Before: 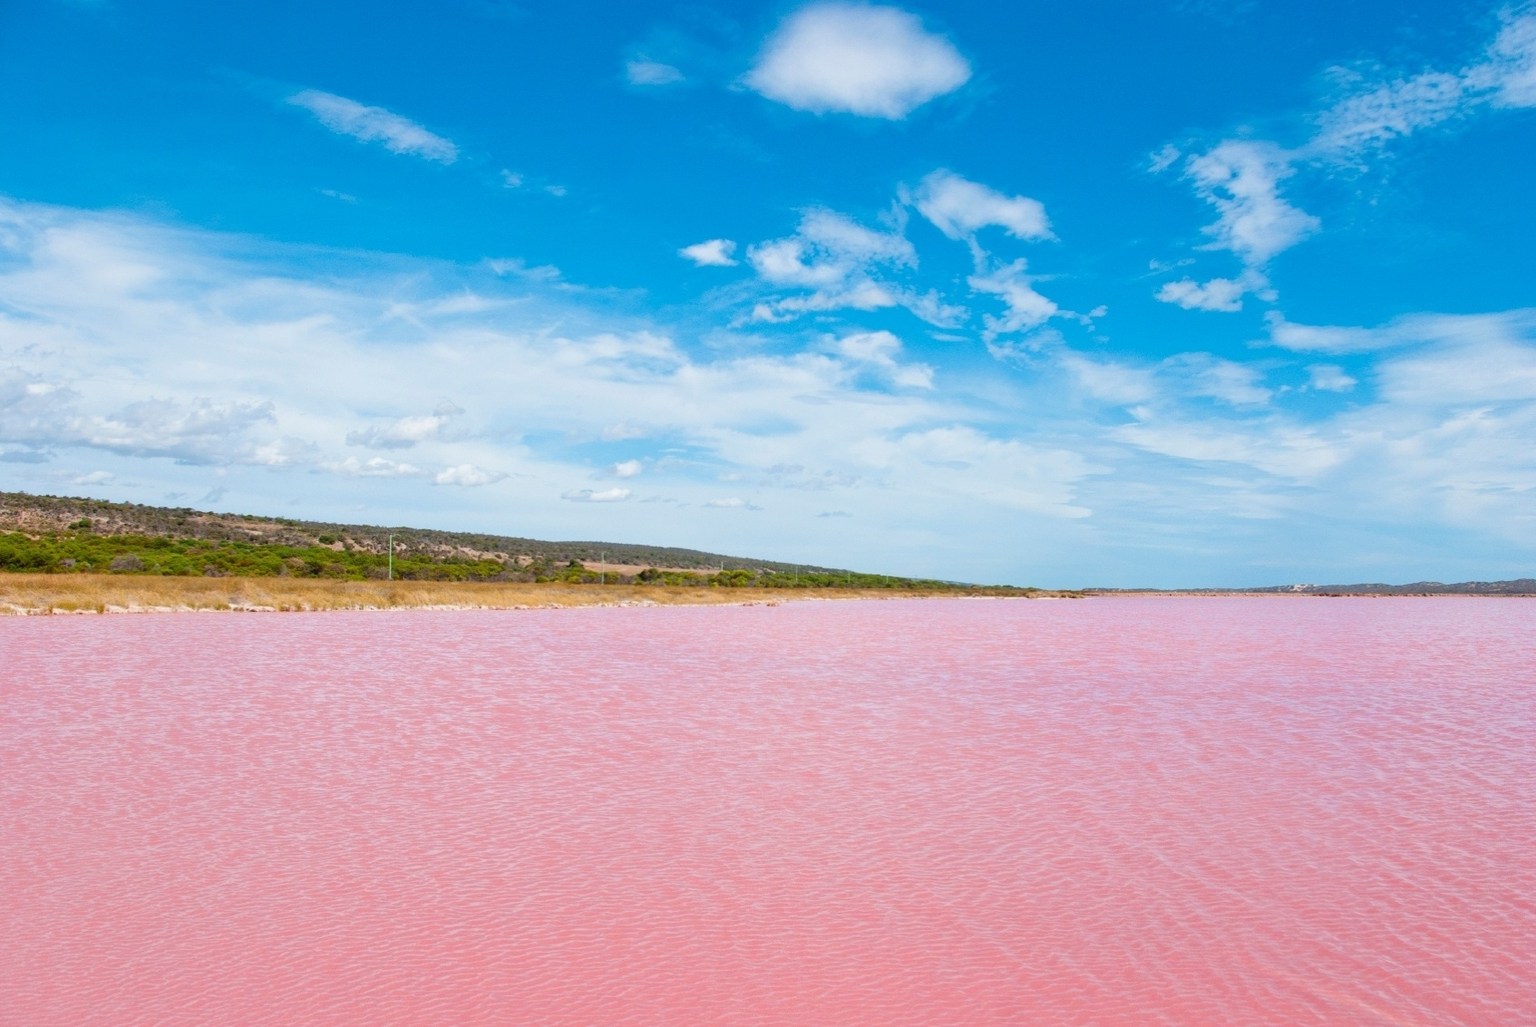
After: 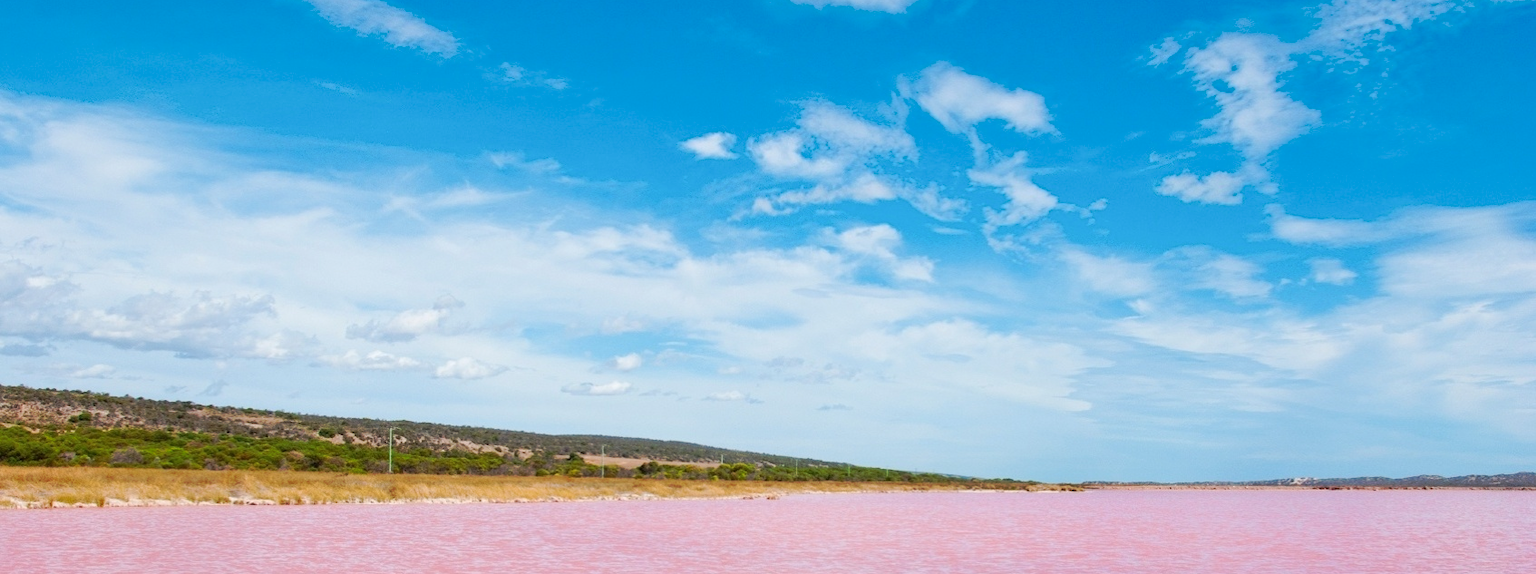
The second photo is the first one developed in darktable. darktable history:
crop and rotate: top 10.45%, bottom 33.528%
tone curve: curves: ch0 [(0, 0) (0.003, 0.003) (0.011, 0.011) (0.025, 0.024) (0.044, 0.042) (0.069, 0.066) (0.1, 0.095) (0.136, 0.129) (0.177, 0.169) (0.224, 0.214) (0.277, 0.264) (0.335, 0.319) (0.399, 0.38) (0.468, 0.446) (0.543, 0.558) (0.623, 0.636) (0.709, 0.719) (0.801, 0.807) (0.898, 0.901) (1, 1)], preserve colors none
